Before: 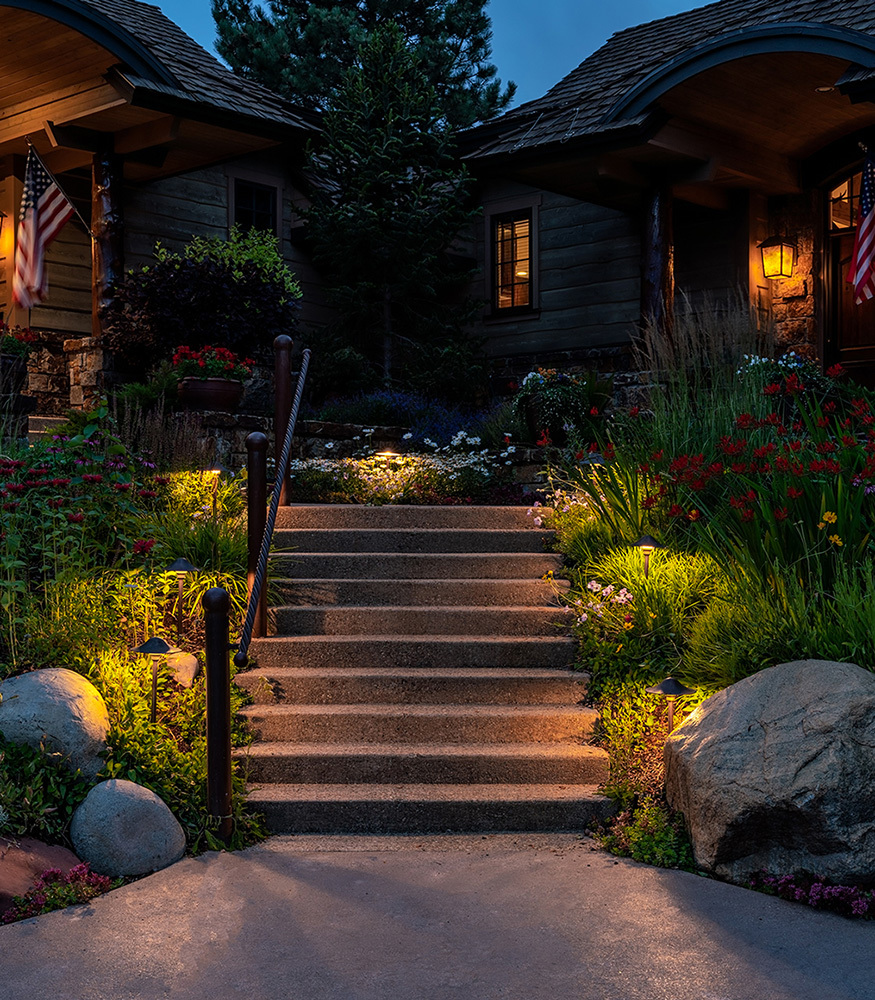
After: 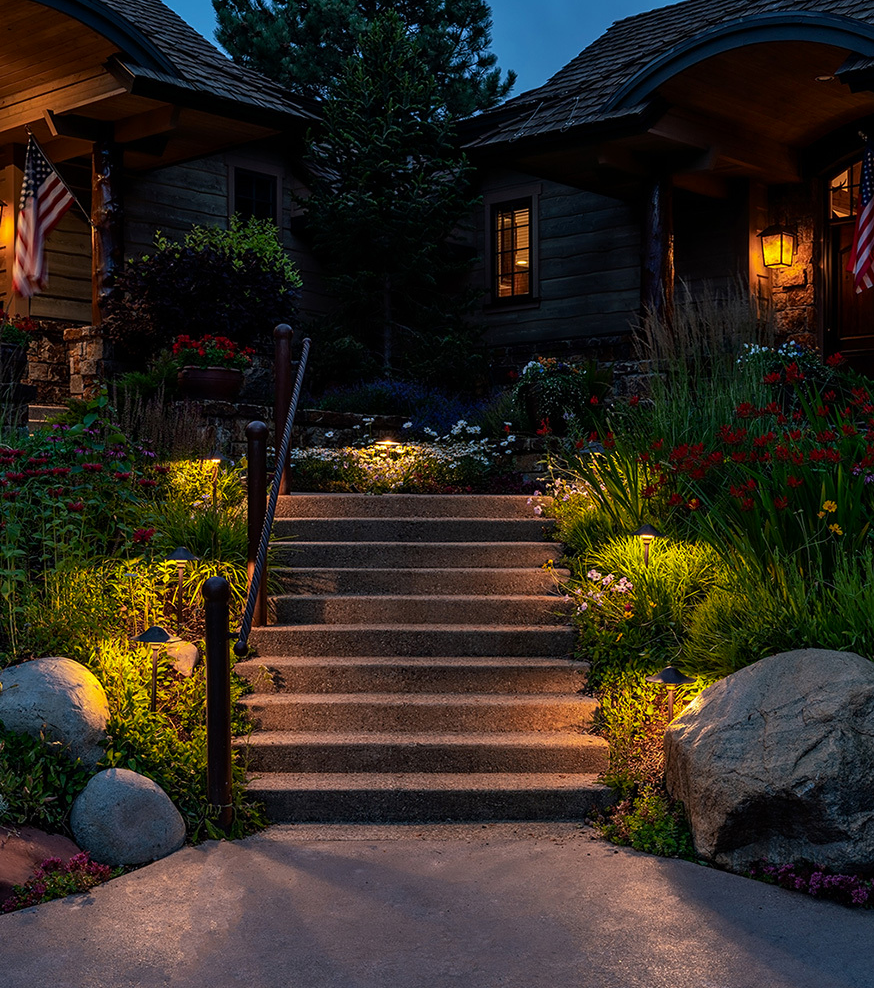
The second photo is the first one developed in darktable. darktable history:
contrast brightness saturation: contrast 0.033, brightness -0.033
crop: top 1.134%, right 0.034%
